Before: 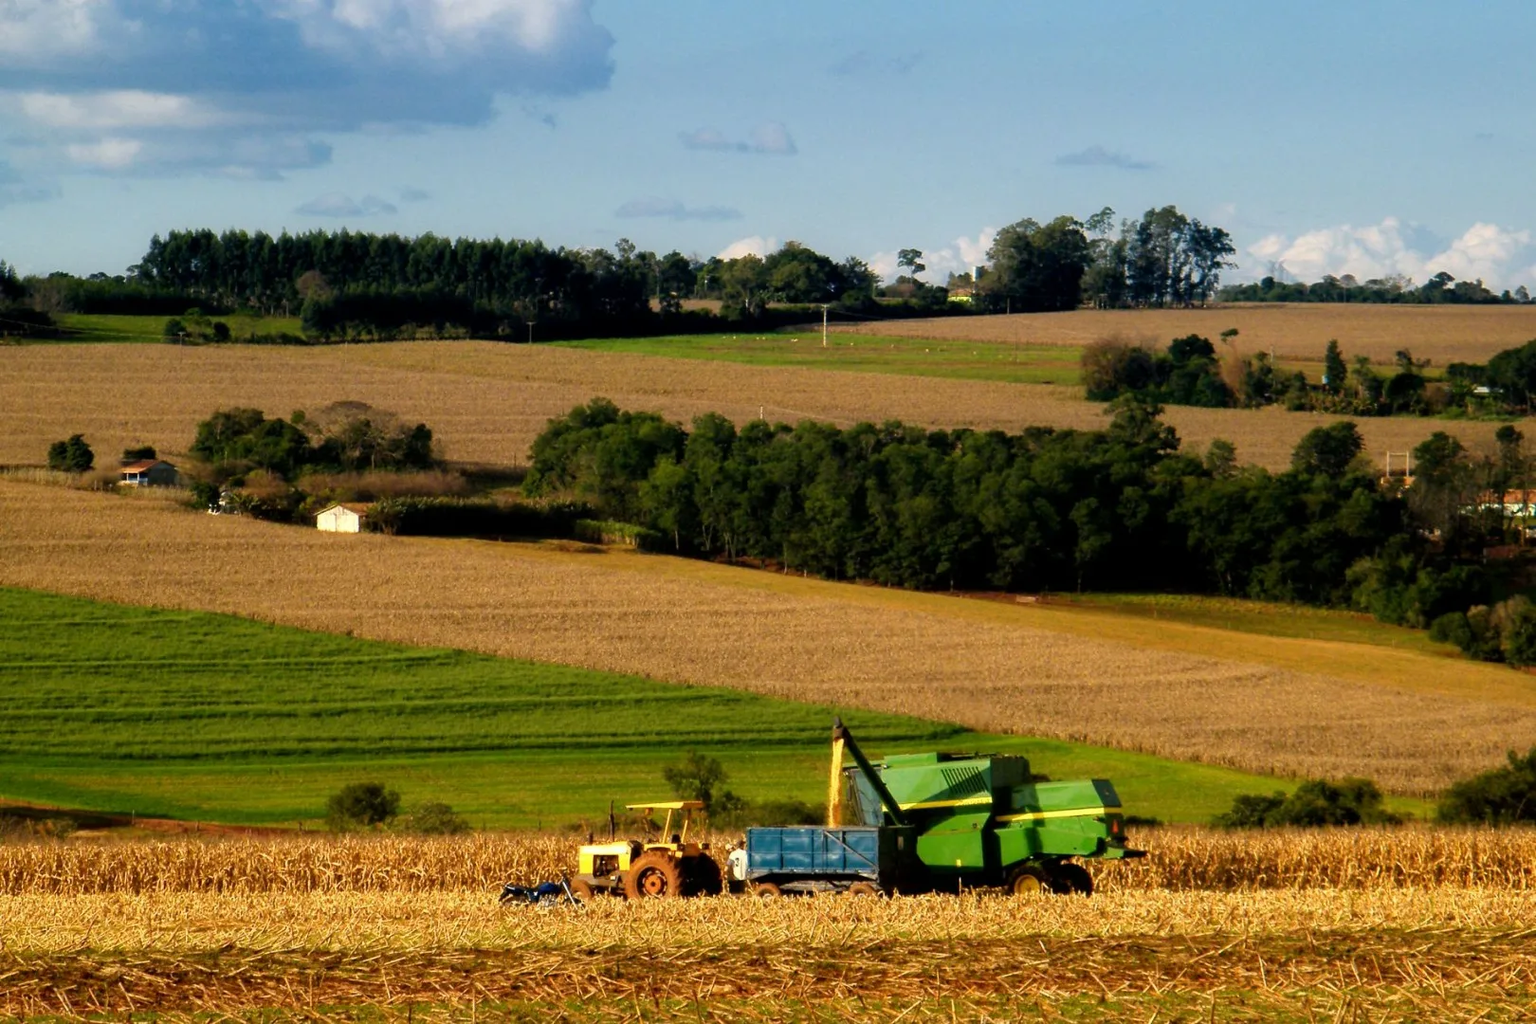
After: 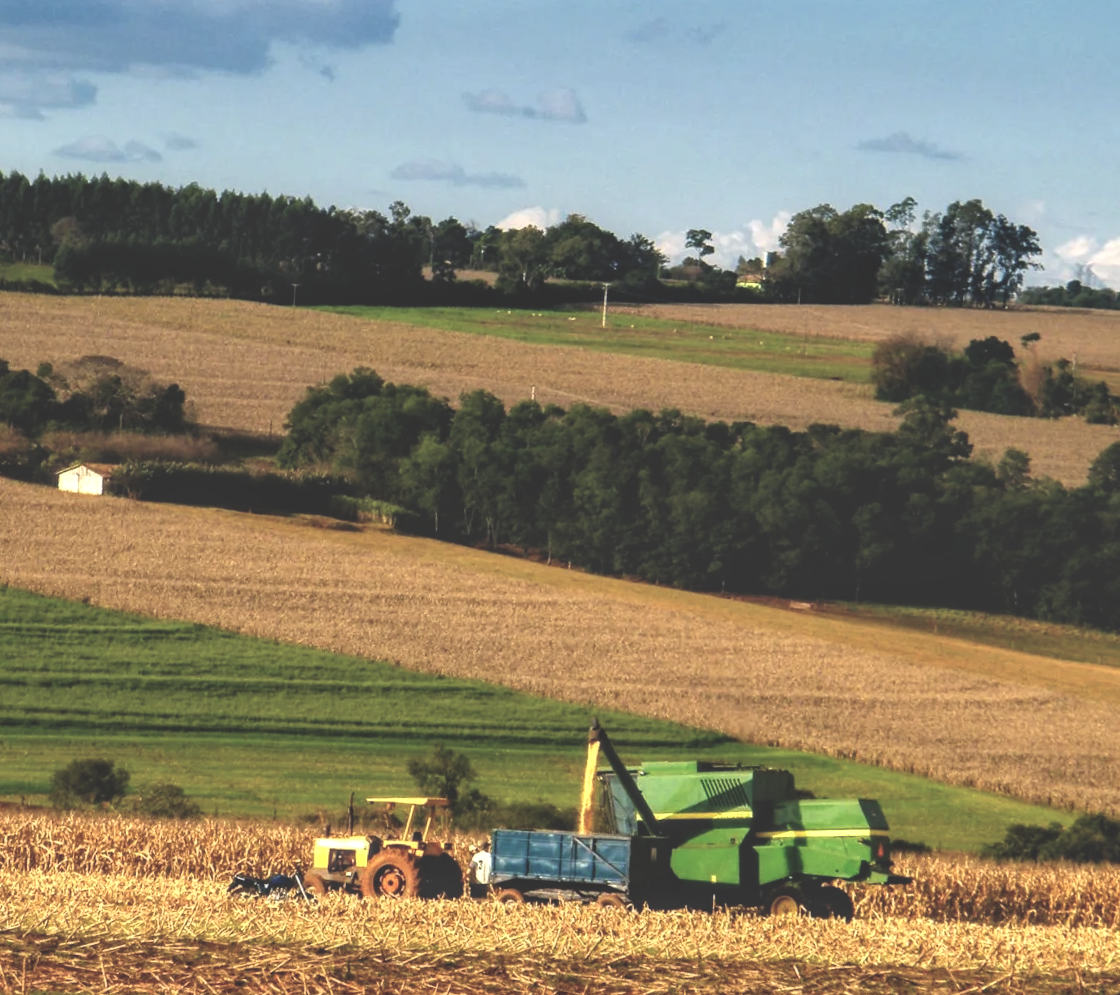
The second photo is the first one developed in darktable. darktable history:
local contrast: highlights 60%, shadows 60%, detail 160%
exposure: black level correction -0.062, exposure -0.05 EV, compensate highlight preservation false
crop and rotate: angle -3.27°, left 14.277%, top 0.028%, right 10.766%, bottom 0.028%
tone equalizer: on, module defaults
